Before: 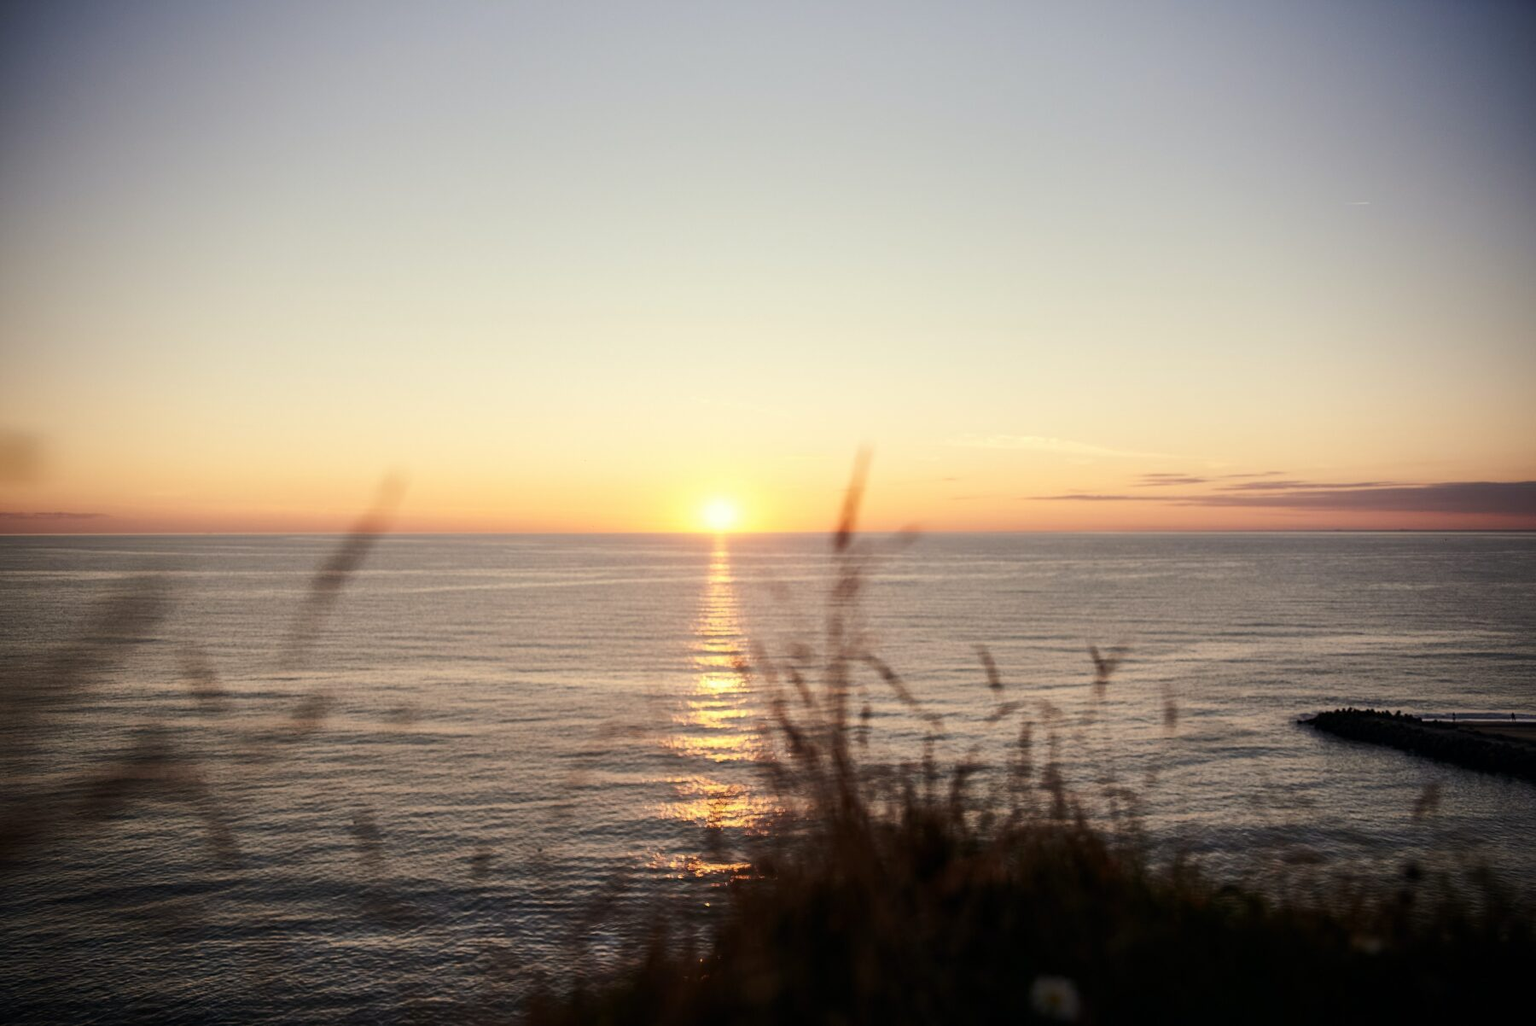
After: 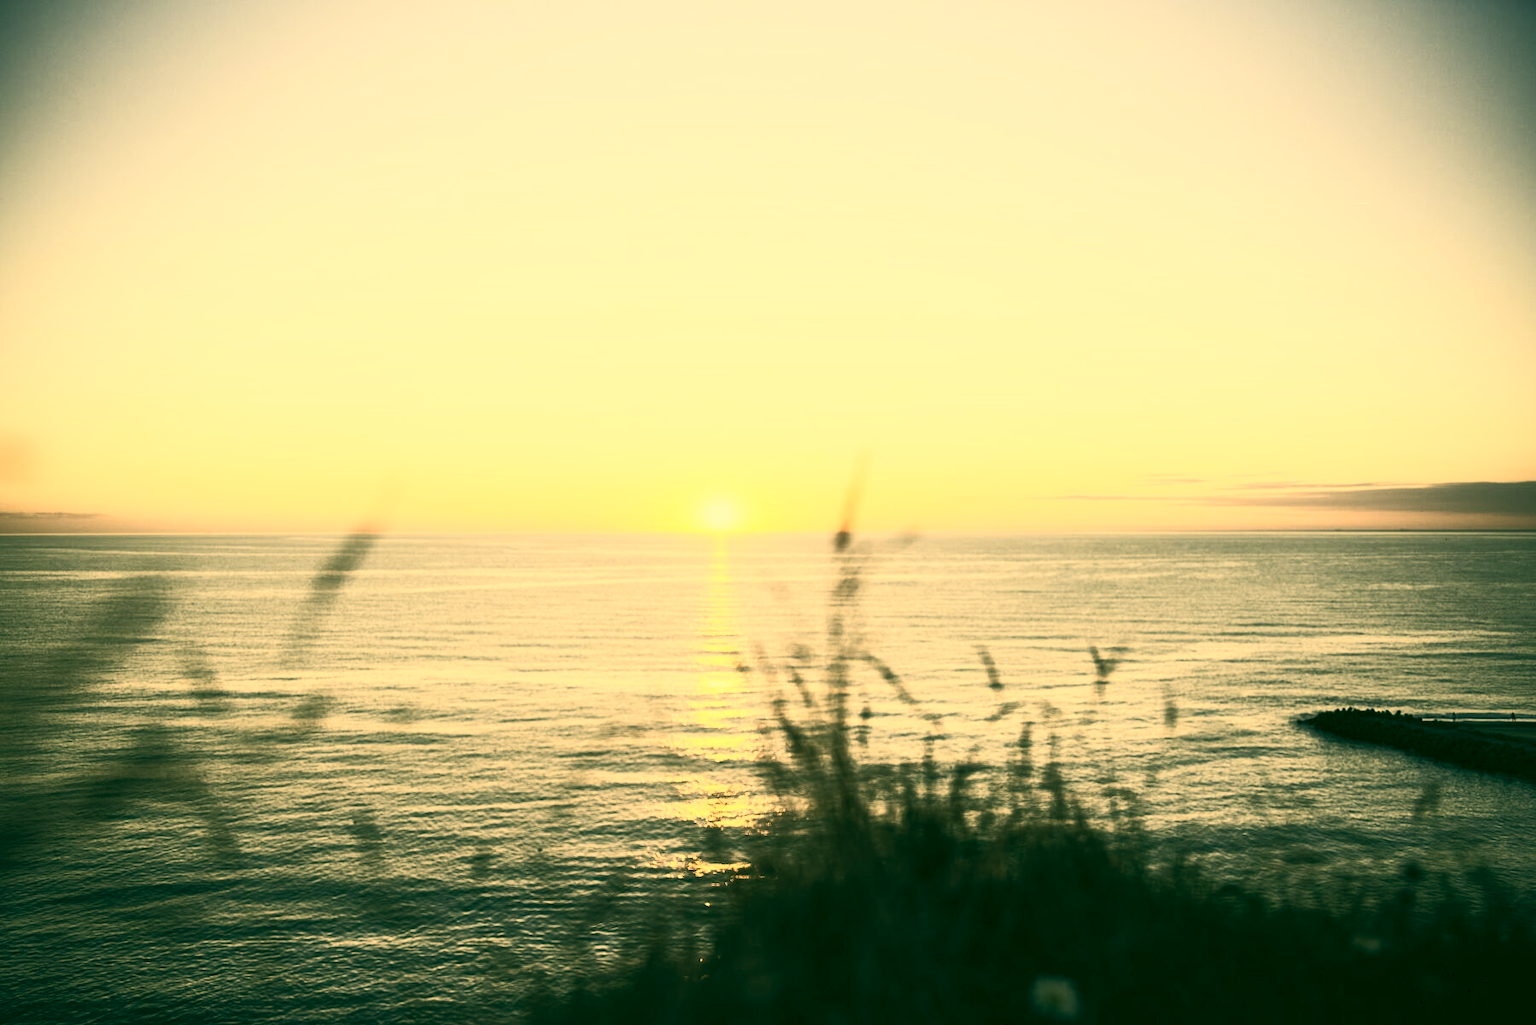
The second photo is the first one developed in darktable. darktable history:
color correction: highlights a* 5.71, highlights b* 33.17, shadows a* -25.74, shadows b* 3.91
contrast brightness saturation: contrast 0.554, brightness 0.57, saturation -0.334
shadows and highlights: shadows 30.95, highlights 0.4, soften with gaussian
